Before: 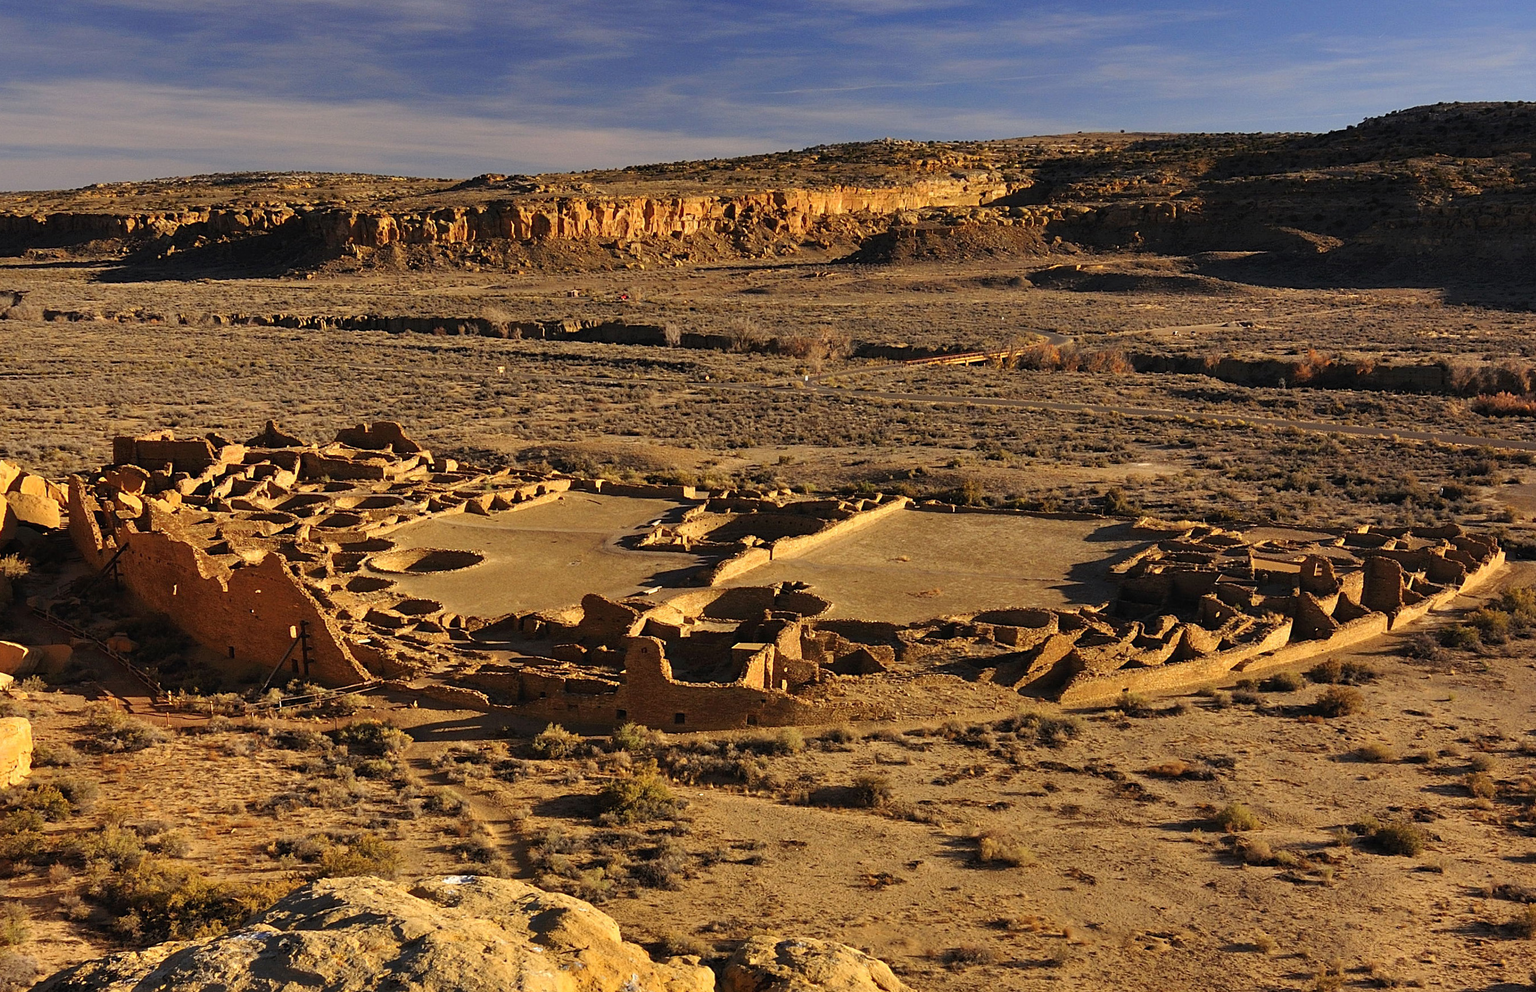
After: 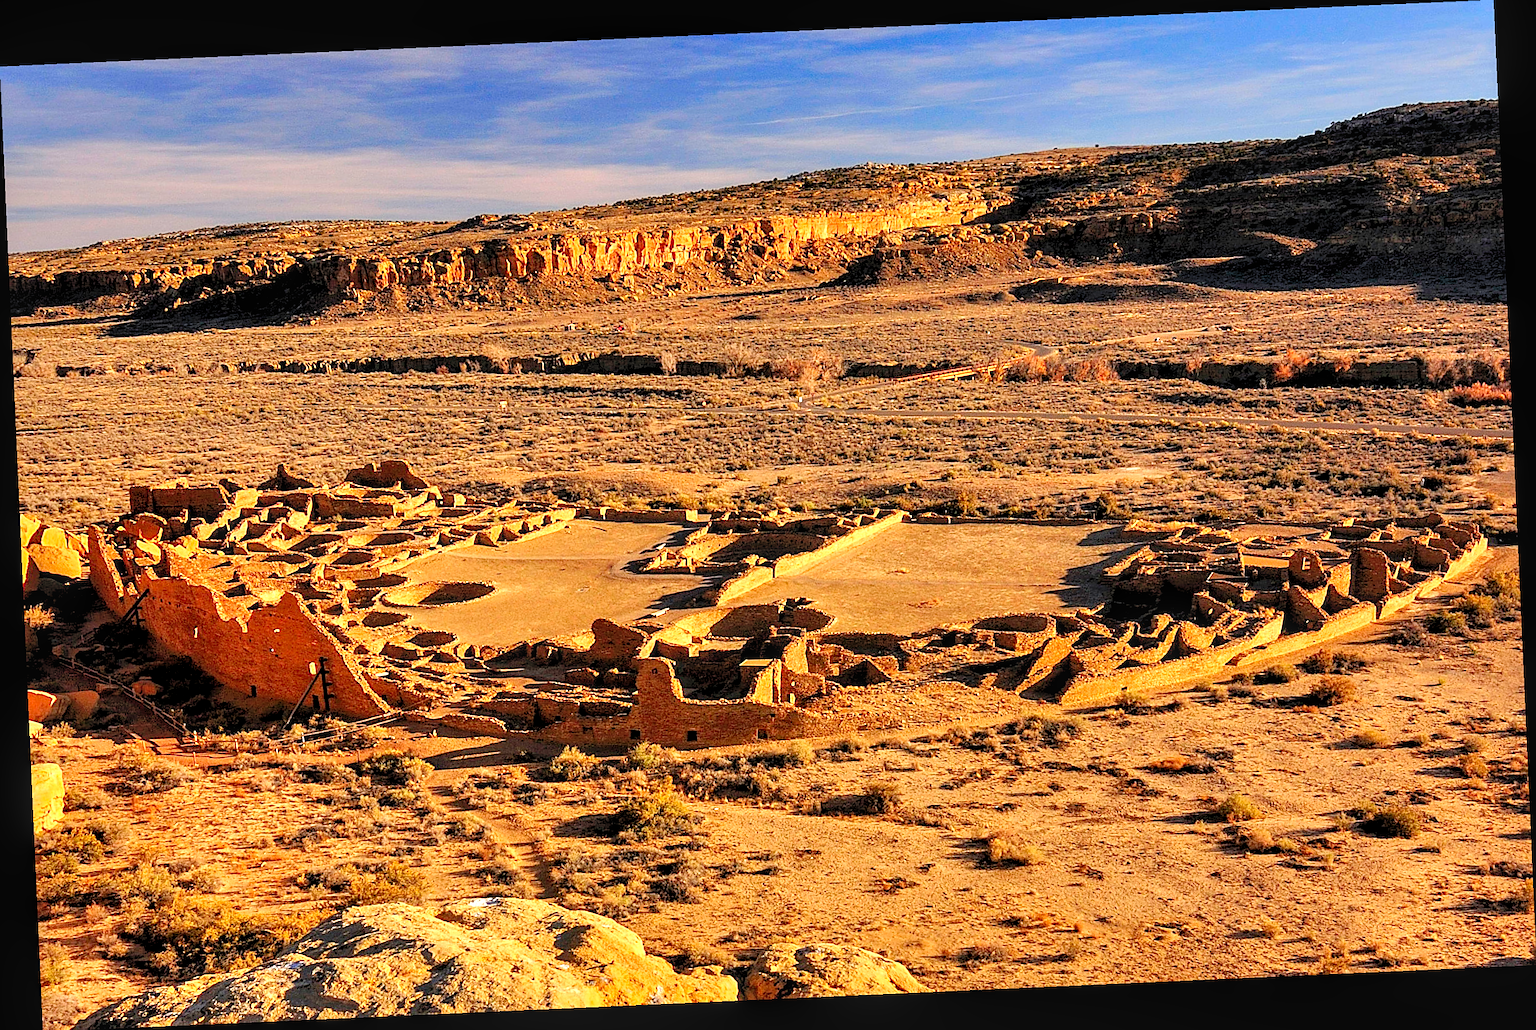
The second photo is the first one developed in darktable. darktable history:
sharpen: on, module defaults
levels: levels [0.036, 0.364, 0.827]
rotate and perspective: rotation -2.56°, automatic cropping off
local contrast: on, module defaults
